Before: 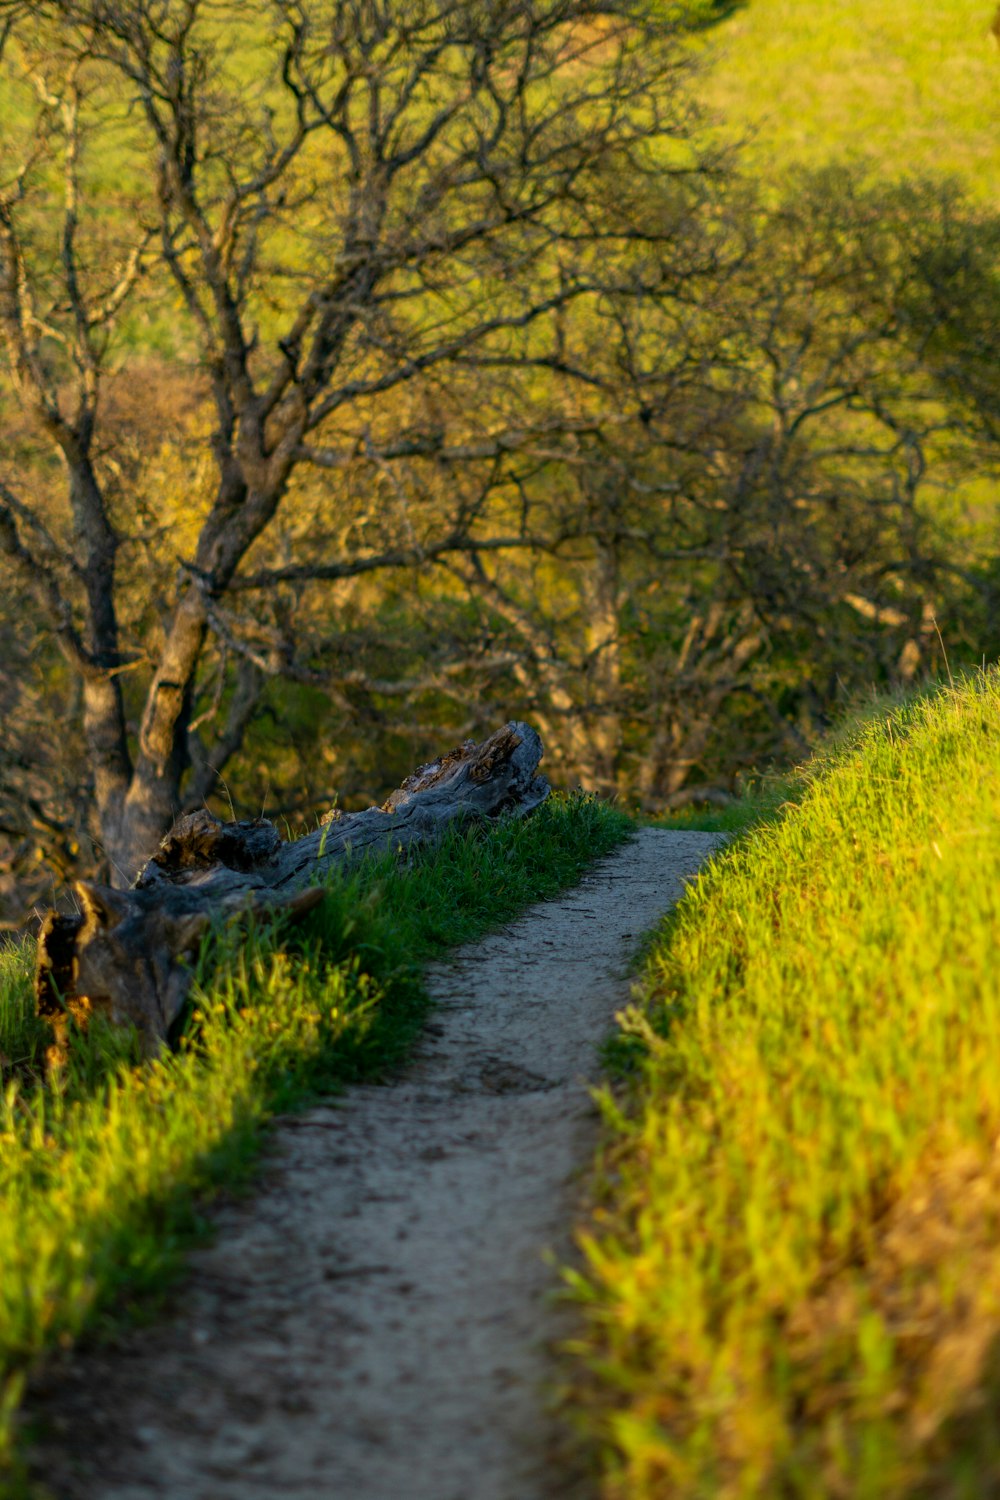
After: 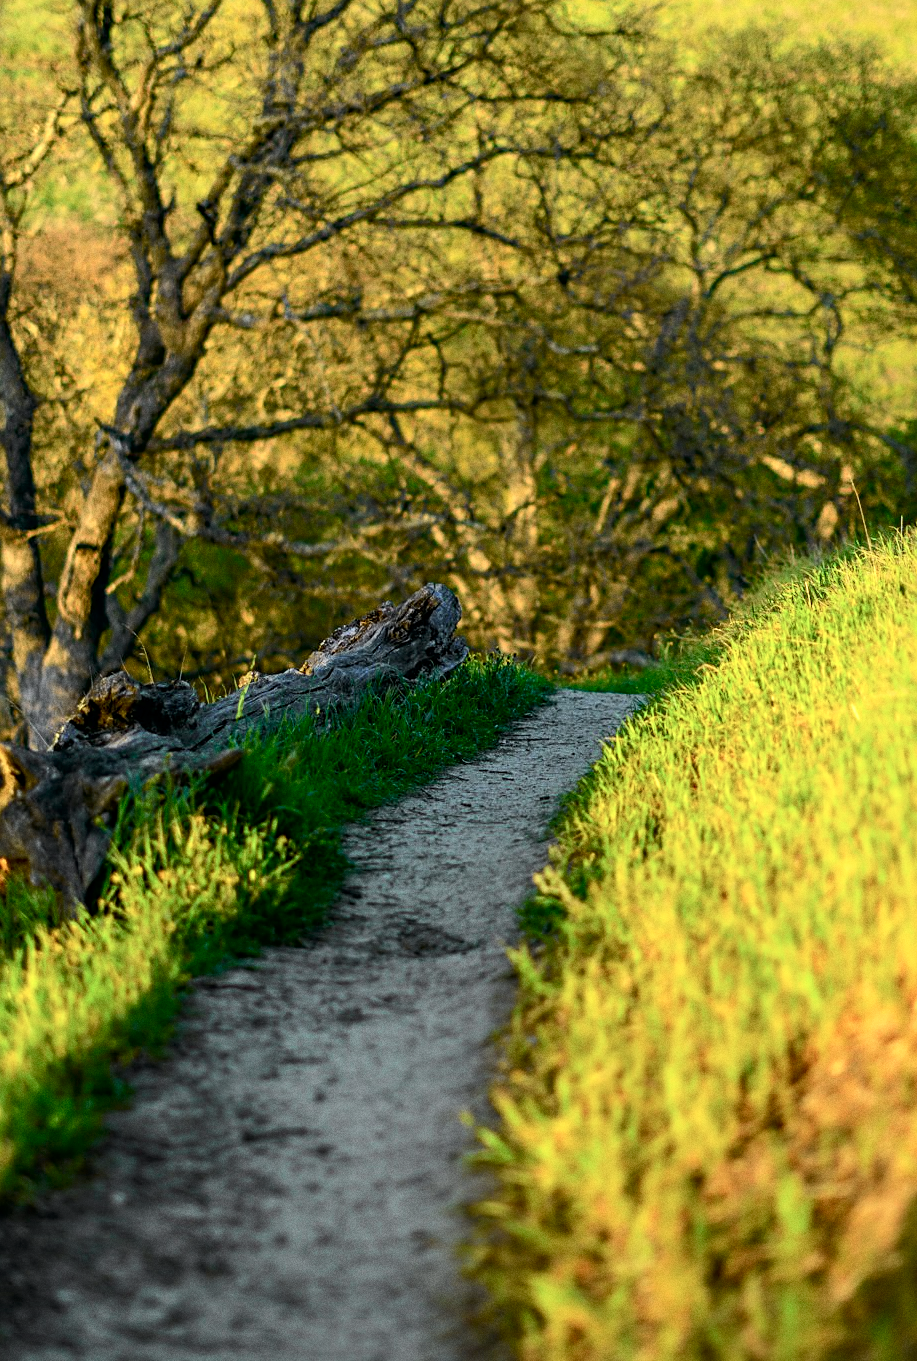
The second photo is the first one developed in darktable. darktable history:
crop and rotate: left 8.262%, top 9.226%
grain: coarseness 0.09 ISO
exposure: exposure 0.197 EV, compensate highlight preservation false
levels: mode automatic, black 0.023%, white 99.97%, levels [0.062, 0.494, 0.925]
tone curve: curves: ch0 [(0, 0) (0.037, 0.011) (0.131, 0.108) (0.279, 0.279) (0.476, 0.554) (0.617, 0.693) (0.704, 0.77) (0.813, 0.852) (0.916, 0.924) (1, 0.993)]; ch1 [(0, 0) (0.318, 0.278) (0.444, 0.427) (0.493, 0.492) (0.508, 0.502) (0.534, 0.529) (0.562, 0.563) (0.626, 0.662) (0.746, 0.764) (1, 1)]; ch2 [(0, 0) (0.316, 0.292) (0.381, 0.37) (0.423, 0.448) (0.476, 0.492) (0.502, 0.498) (0.522, 0.518) (0.533, 0.532) (0.586, 0.631) (0.634, 0.663) (0.7, 0.7) (0.861, 0.808) (1, 0.951)], color space Lab, independent channels, preserve colors none
sharpen: on, module defaults
white balance: red 0.986, blue 1.01
